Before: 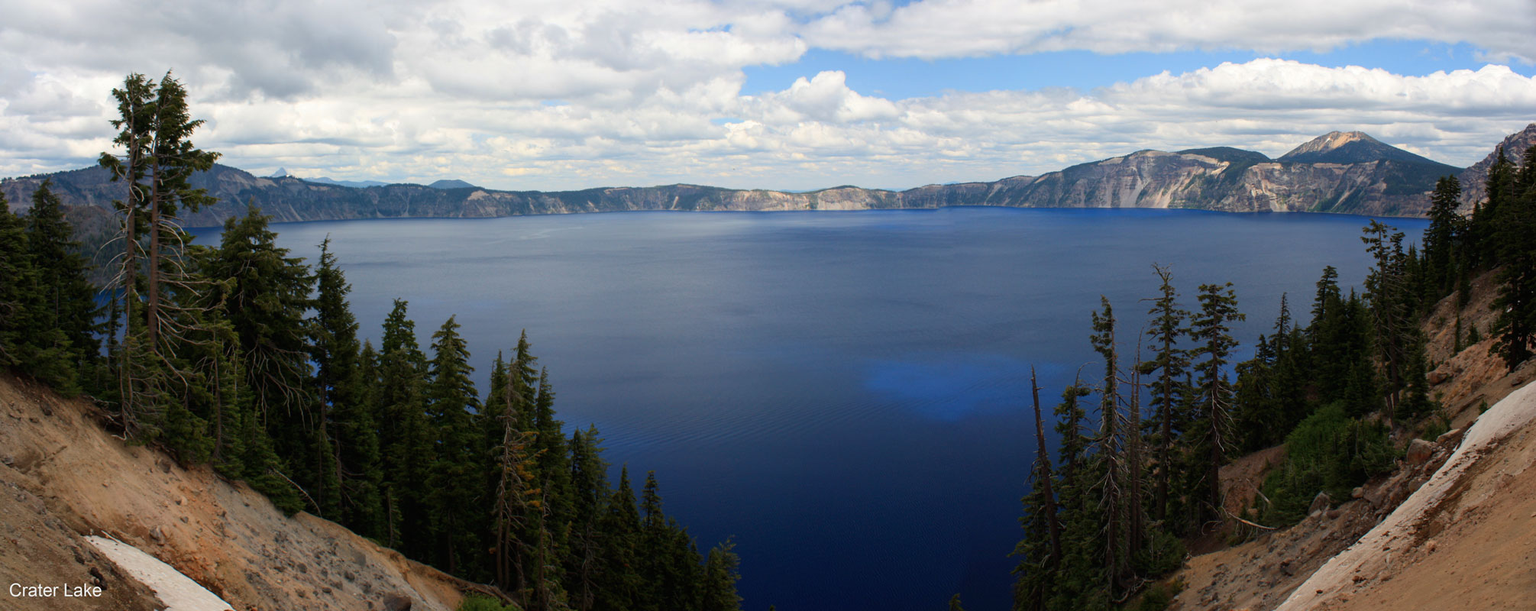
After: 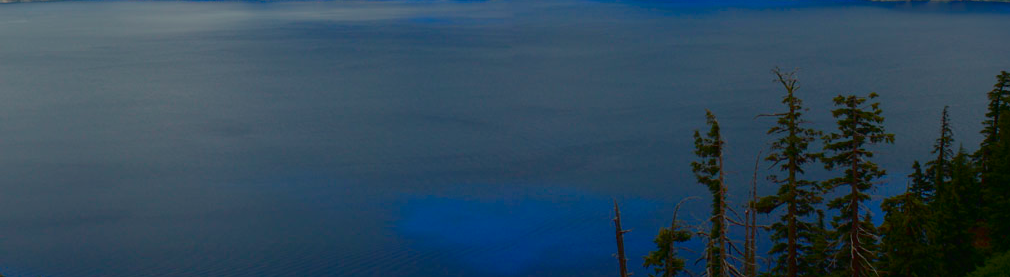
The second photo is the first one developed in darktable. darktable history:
crop: left 36.607%, top 34.735%, right 13.146%, bottom 30.611%
color balance rgb: shadows lift › chroma 1%, shadows lift › hue 113°, highlights gain › chroma 0.2%, highlights gain › hue 333°, perceptual saturation grading › global saturation 20%, perceptual saturation grading › highlights -50%, perceptual saturation grading › shadows 25%, contrast -30%
tone curve: curves: ch0 [(0, 0.012) (0.031, 0.02) (0.12, 0.083) (0.193, 0.171) (0.277, 0.279) (0.45, 0.52) (0.568, 0.676) (0.678, 0.777) (0.875, 0.92) (1, 0.965)]; ch1 [(0, 0) (0.243, 0.245) (0.402, 0.41) (0.493, 0.486) (0.508, 0.507) (0.531, 0.53) (0.551, 0.564) (0.646, 0.672) (0.694, 0.732) (1, 1)]; ch2 [(0, 0) (0.249, 0.216) (0.356, 0.343) (0.424, 0.442) (0.476, 0.482) (0.498, 0.502) (0.517, 0.517) (0.532, 0.545) (0.562, 0.575) (0.614, 0.644) (0.706, 0.748) (0.808, 0.809) (0.991, 0.968)], color space Lab, independent channels, preserve colors none
exposure: exposure -1.468 EV, compensate highlight preservation false
